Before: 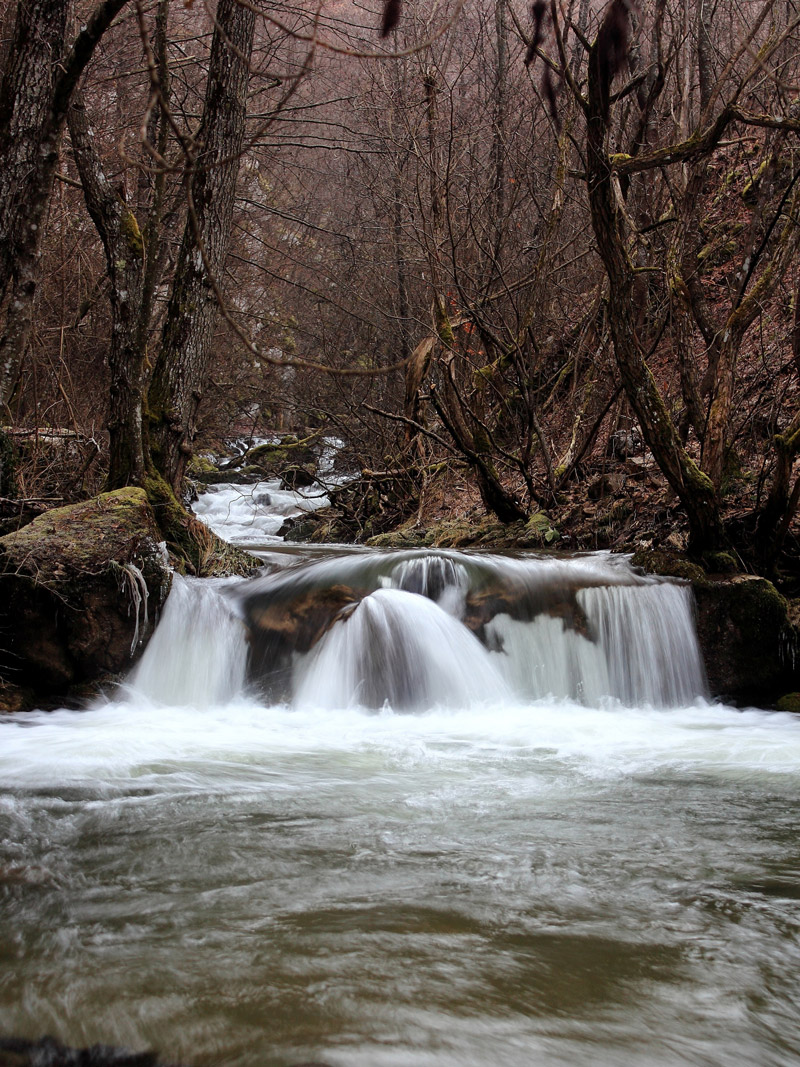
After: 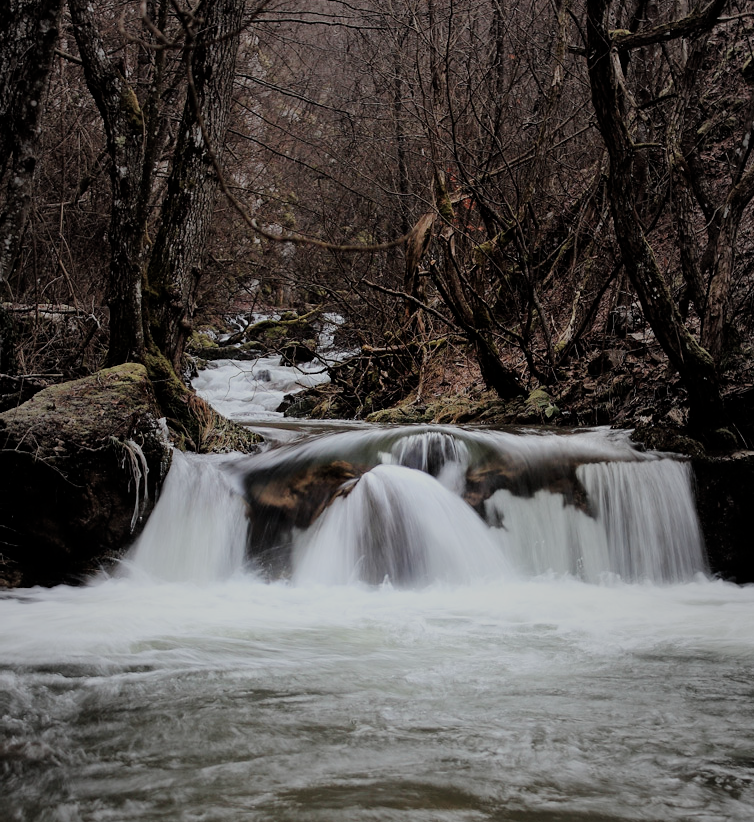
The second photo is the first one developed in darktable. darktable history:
vignetting: fall-off start 18.21%, fall-off radius 137.95%, brightness -0.207, center (-0.078, 0.066), width/height ratio 0.62, shape 0.59
filmic rgb: black relative exposure -7.32 EV, white relative exposure 5.09 EV, hardness 3.2
crop and rotate: angle 0.03°, top 11.643%, right 5.651%, bottom 11.189%
color balance: output saturation 98.5%
